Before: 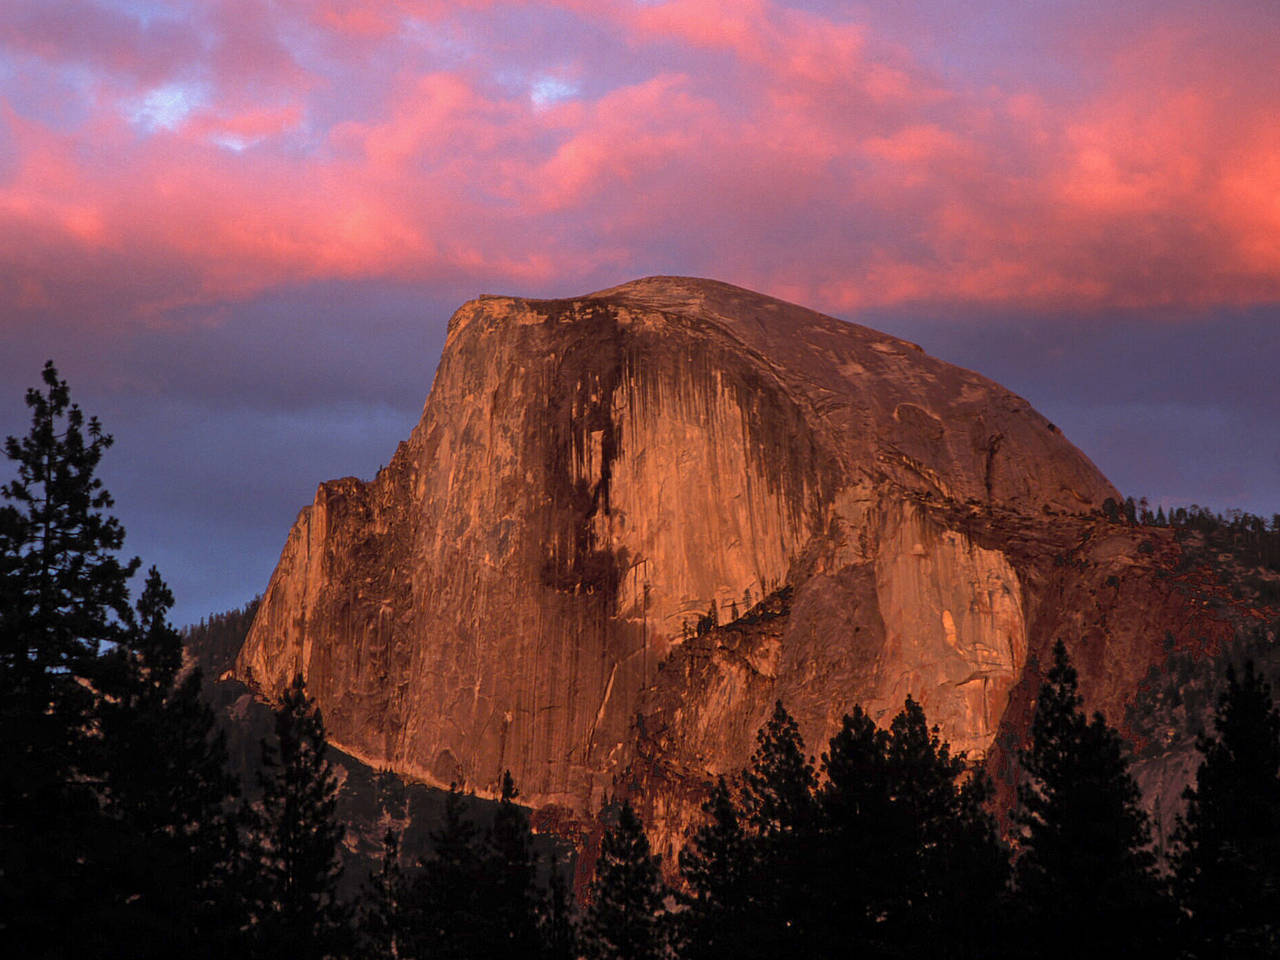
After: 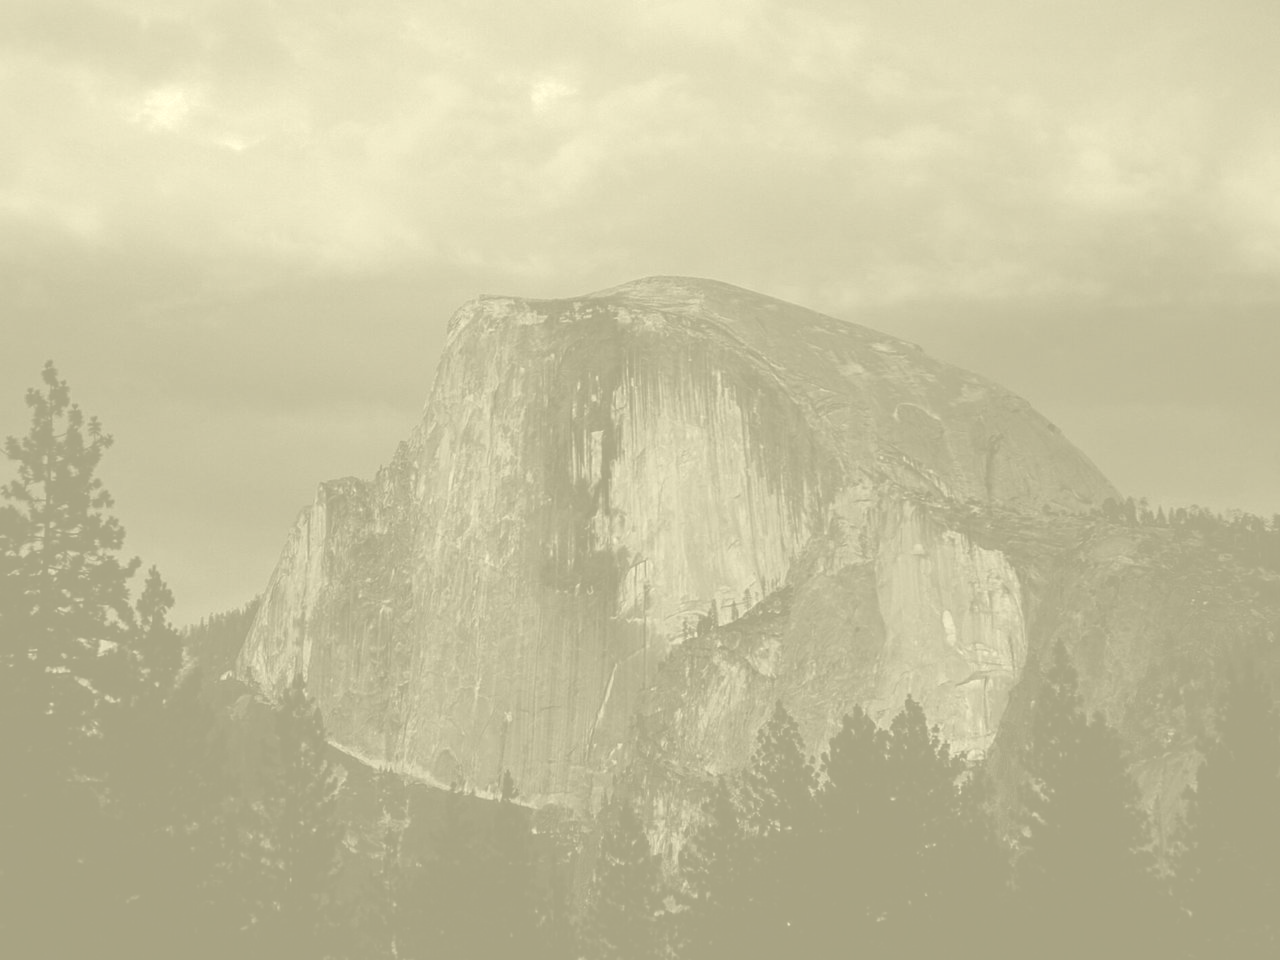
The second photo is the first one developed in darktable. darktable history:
color correction: highlights a* -0.482, highlights b* 9.48, shadows a* -9.48, shadows b* 0.803
exposure: black level correction -0.03, compensate highlight preservation false
colorize: hue 43.2°, saturation 40%, version 1
